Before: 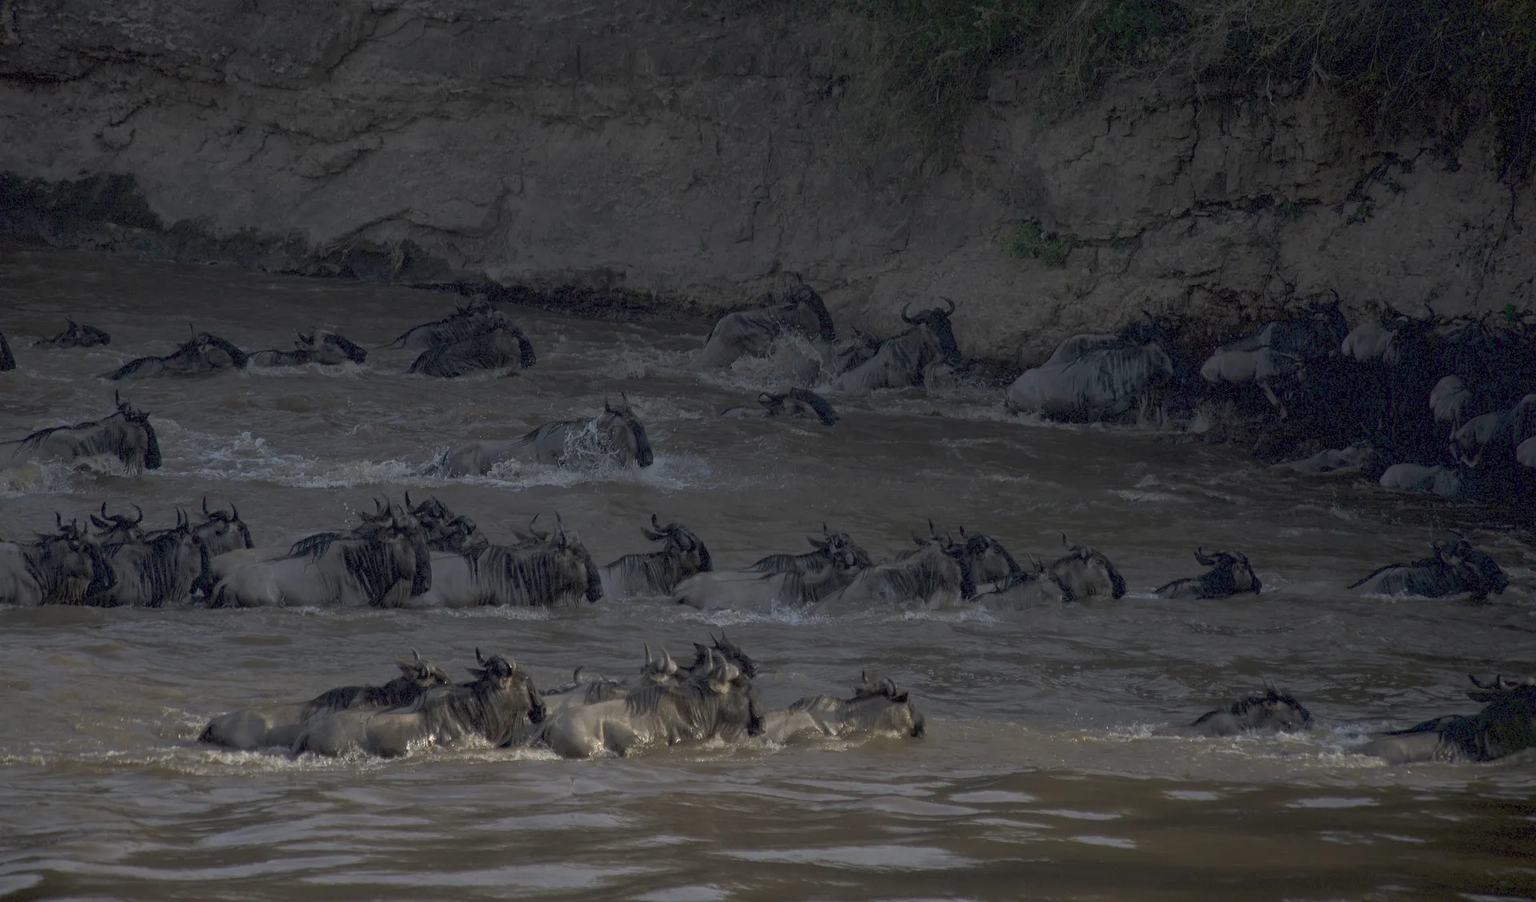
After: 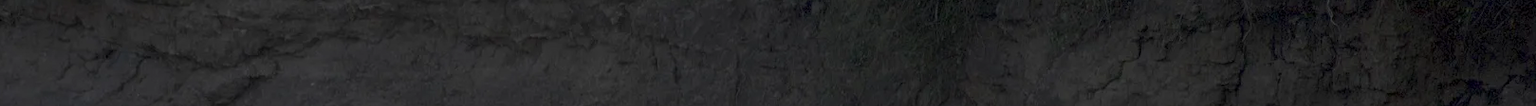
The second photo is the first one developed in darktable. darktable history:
contrast brightness saturation: brightness -0.09
crop and rotate: left 9.644%, top 9.491%, right 6.021%, bottom 80.509%
